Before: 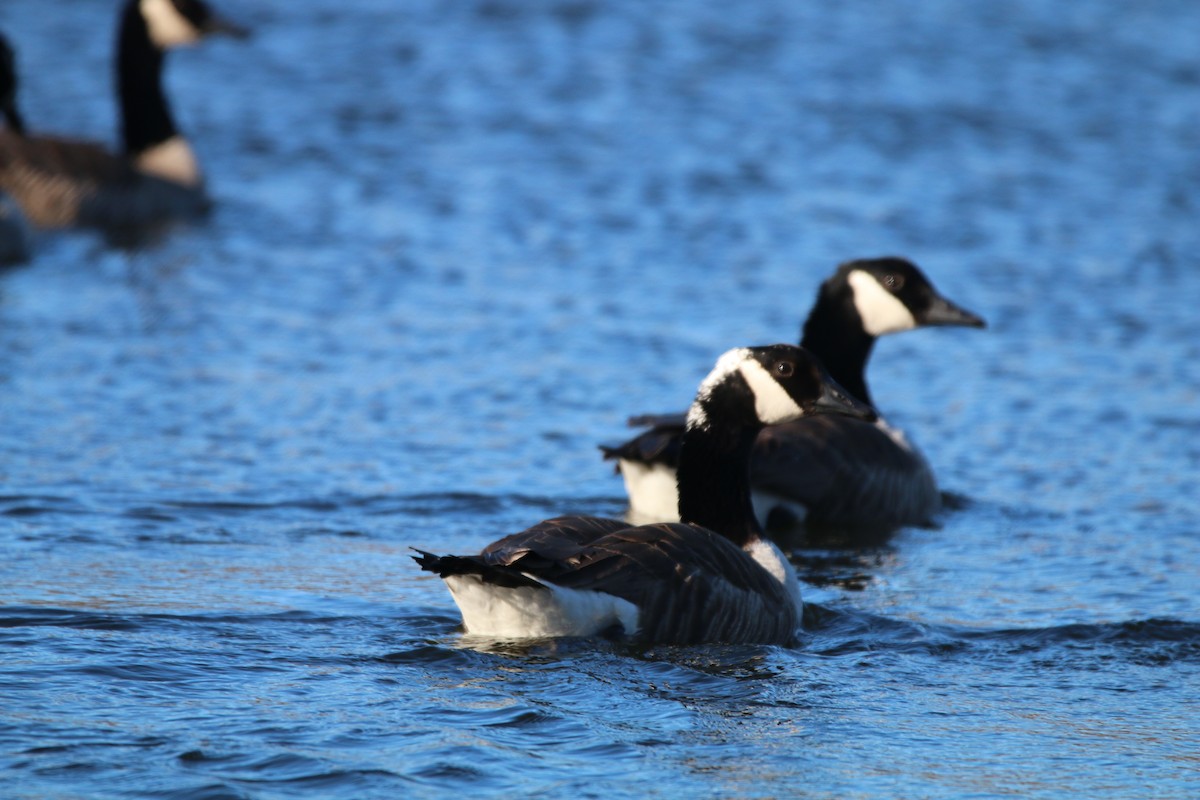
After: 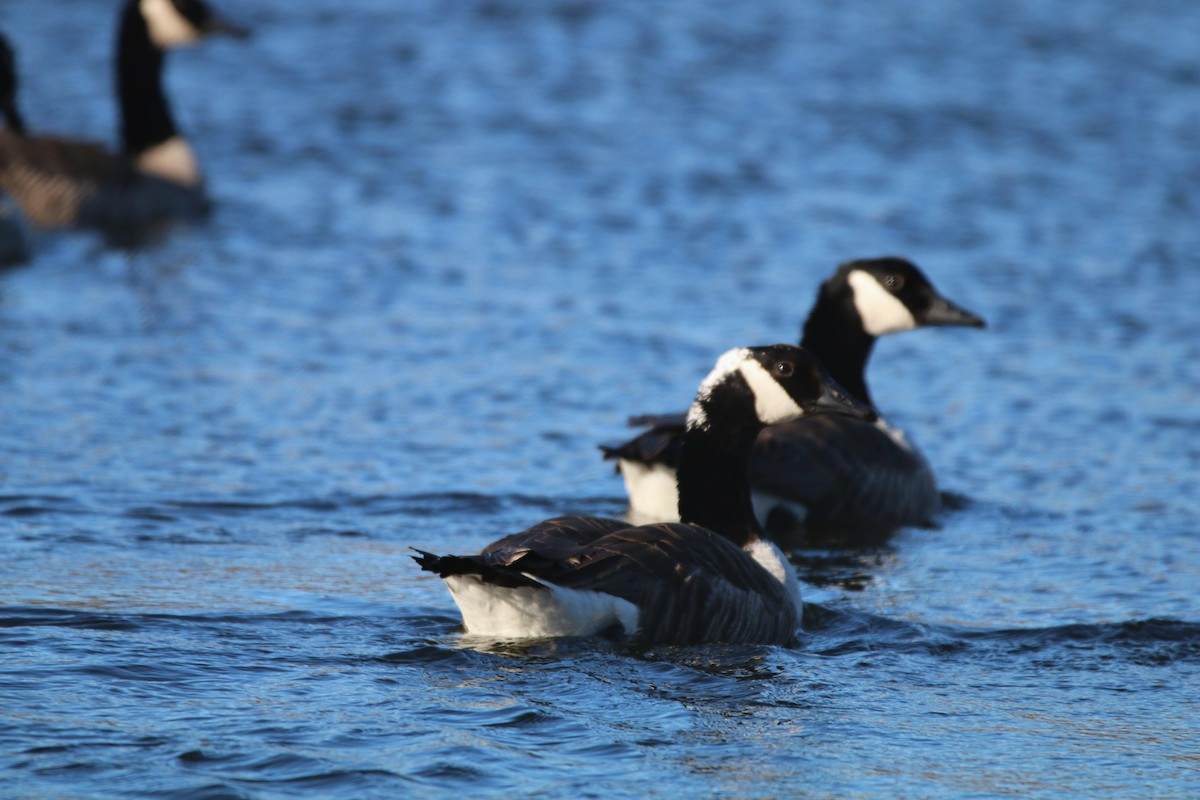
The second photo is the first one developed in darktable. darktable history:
contrast equalizer: octaves 7, y [[0.6 ×6], [0.55 ×6], [0 ×6], [0 ×6], [0 ×6]], mix 0.143
contrast brightness saturation: contrast -0.076, brightness -0.031, saturation -0.11
